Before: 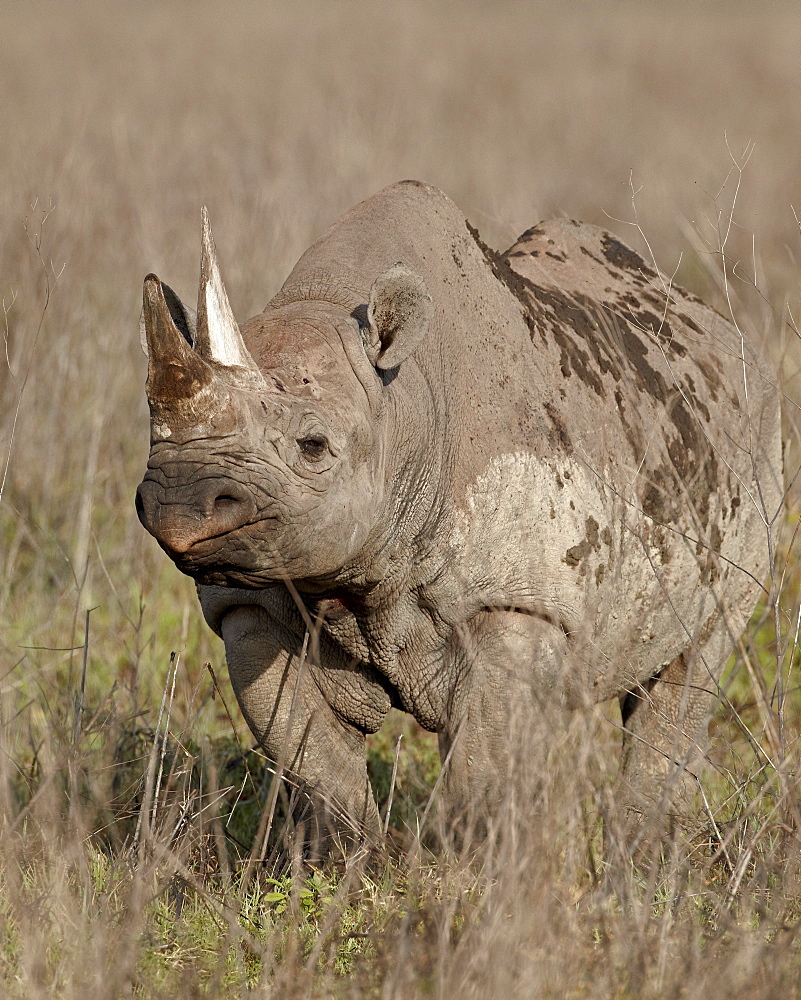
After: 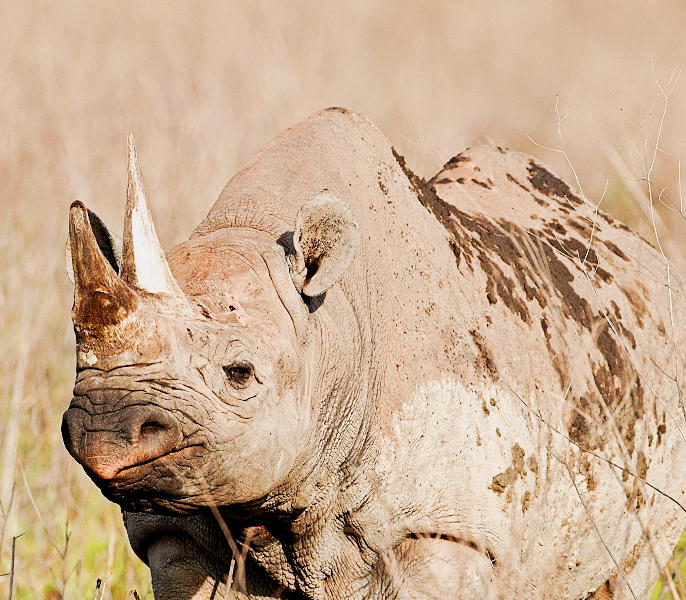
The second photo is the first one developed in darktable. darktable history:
tone curve: curves: ch0 [(0, 0) (0.093, 0.104) (0.226, 0.291) (0.327, 0.431) (0.471, 0.648) (0.759, 0.926) (1, 1)], preserve colors none
crop and rotate: left 9.346%, top 7.31%, right 4.982%, bottom 32.673%
filmic rgb: black relative exposure -6.1 EV, white relative exposure 6.95 EV, hardness 2.25, contrast in shadows safe
